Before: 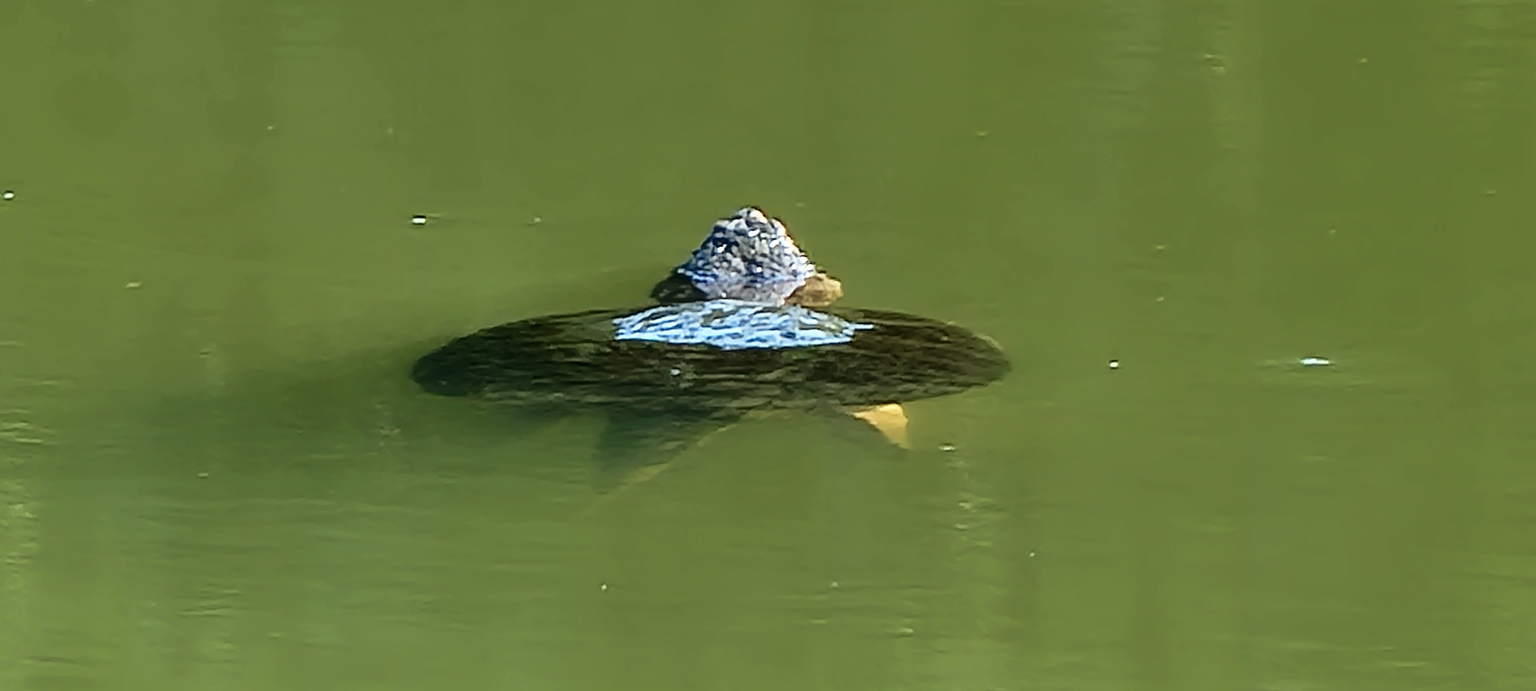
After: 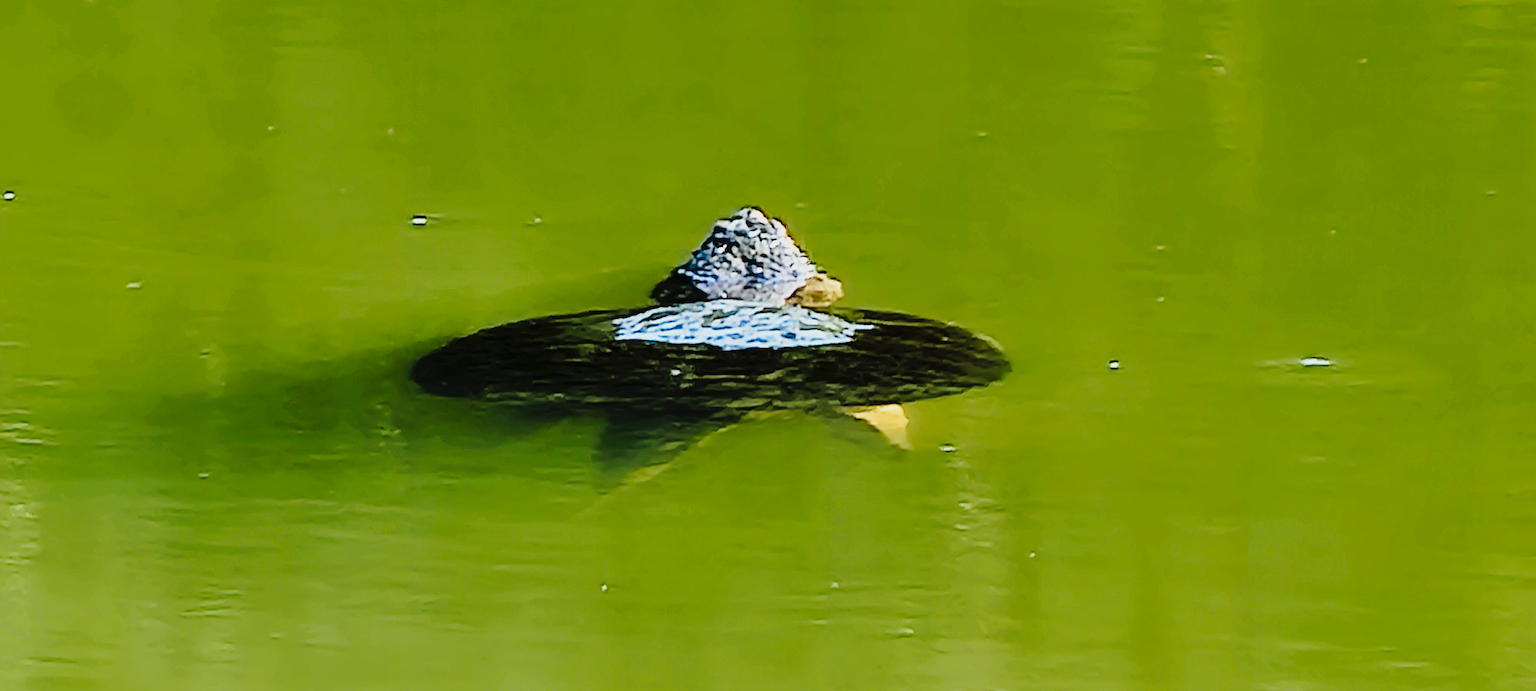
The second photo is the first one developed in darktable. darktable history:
filmic rgb: black relative exposure -5 EV, hardness 2.88, contrast 1.4, highlights saturation mix -20%
color balance rgb: linear chroma grading › global chroma 8.12%, perceptual saturation grading › global saturation 9.07%, perceptual saturation grading › highlights -13.84%, perceptual saturation grading › mid-tones 14.88%, perceptual saturation grading › shadows 22.8%, perceptual brilliance grading › highlights 2.61%, global vibrance 12.07%
tone curve: curves: ch0 [(0, 0) (0.003, 0.031) (0.011, 0.041) (0.025, 0.054) (0.044, 0.06) (0.069, 0.083) (0.1, 0.108) (0.136, 0.135) (0.177, 0.179) (0.224, 0.231) (0.277, 0.294) (0.335, 0.378) (0.399, 0.463) (0.468, 0.552) (0.543, 0.627) (0.623, 0.694) (0.709, 0.776) (0.801, 0.849) (0.898, 0.905) (1, 1)], preserve colors none
